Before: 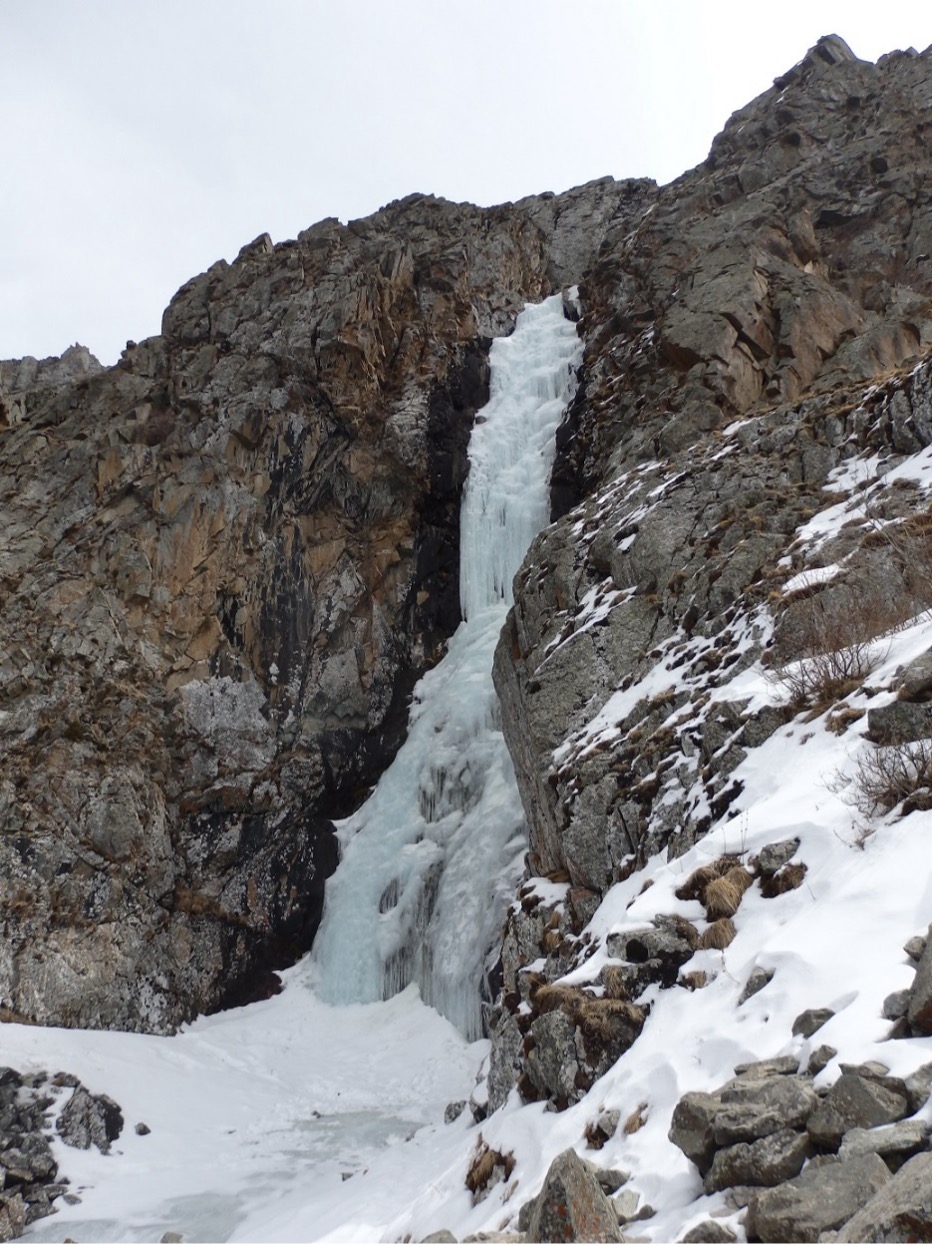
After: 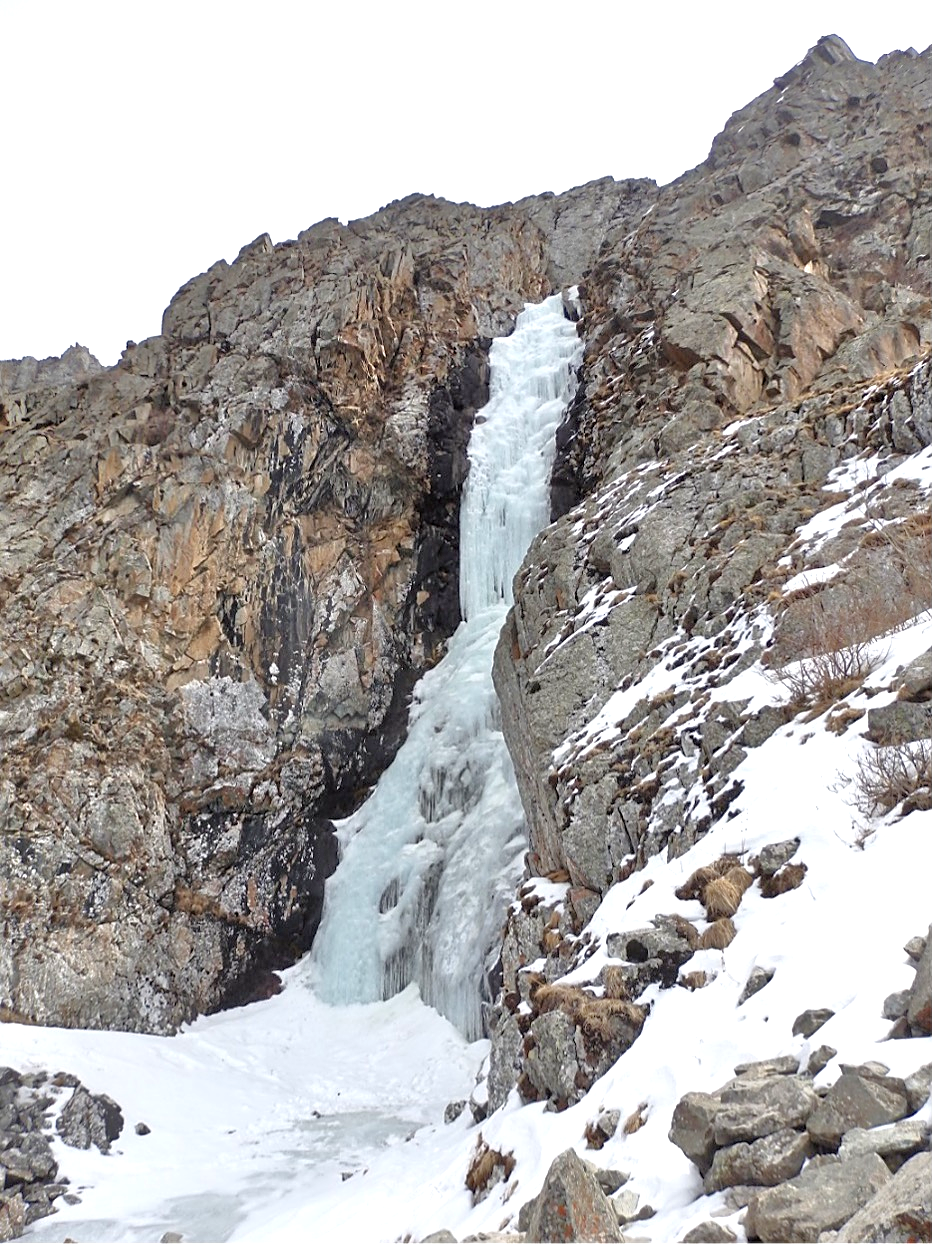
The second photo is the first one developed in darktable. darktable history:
tone equalizer: -7 EV 0.14 EV, -6 EV 0.635 EV, -5 EV 1.14 EV, -4 EV 1.34 EV, -3 EV 1.14 EV, -2 EV 0.6 EV, -1 EV 0.165 EV, mask exposure compensation -0.487 EV
exposure: exposure 0.582 EV, compensate exposure bias true, compensate highlight preservation false
sharpen: on, module defaults
